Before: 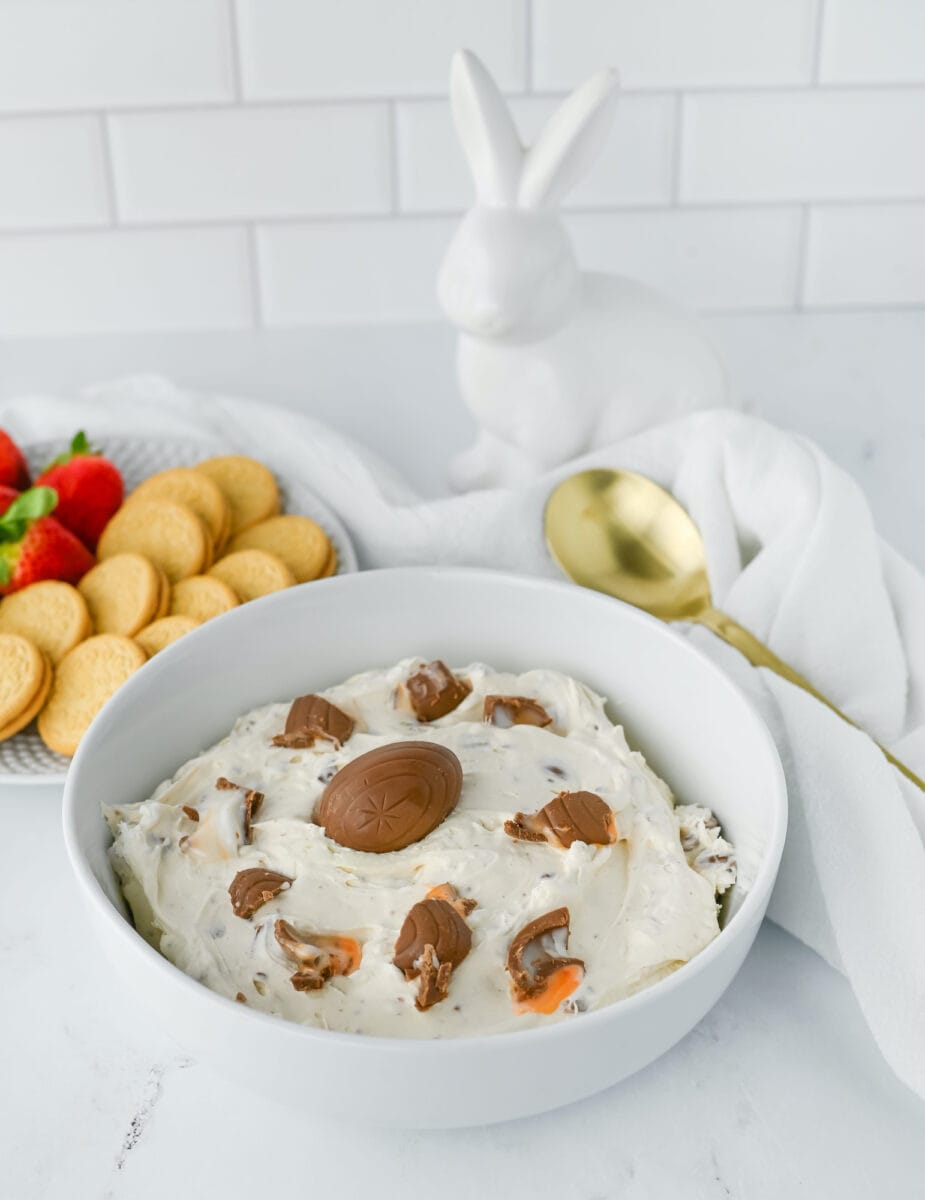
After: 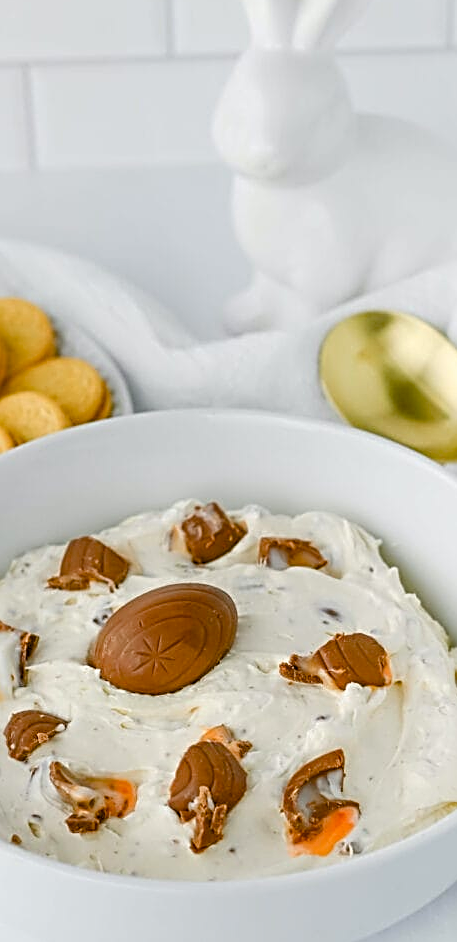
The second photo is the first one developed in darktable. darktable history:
color balance rgb: perceptual saturation grading › global saturation 20%, perceptual saturation grading › highlights -25%, perceptual saturation grading › shadows 25%
crop and rotate: angle 0.02°, left 24.353%, top 13.219%, right 26.156%, bottom 8.224%
contrast brightness saturation: saturation 0.13
sharpen: radius 2.817, amount 0.715
